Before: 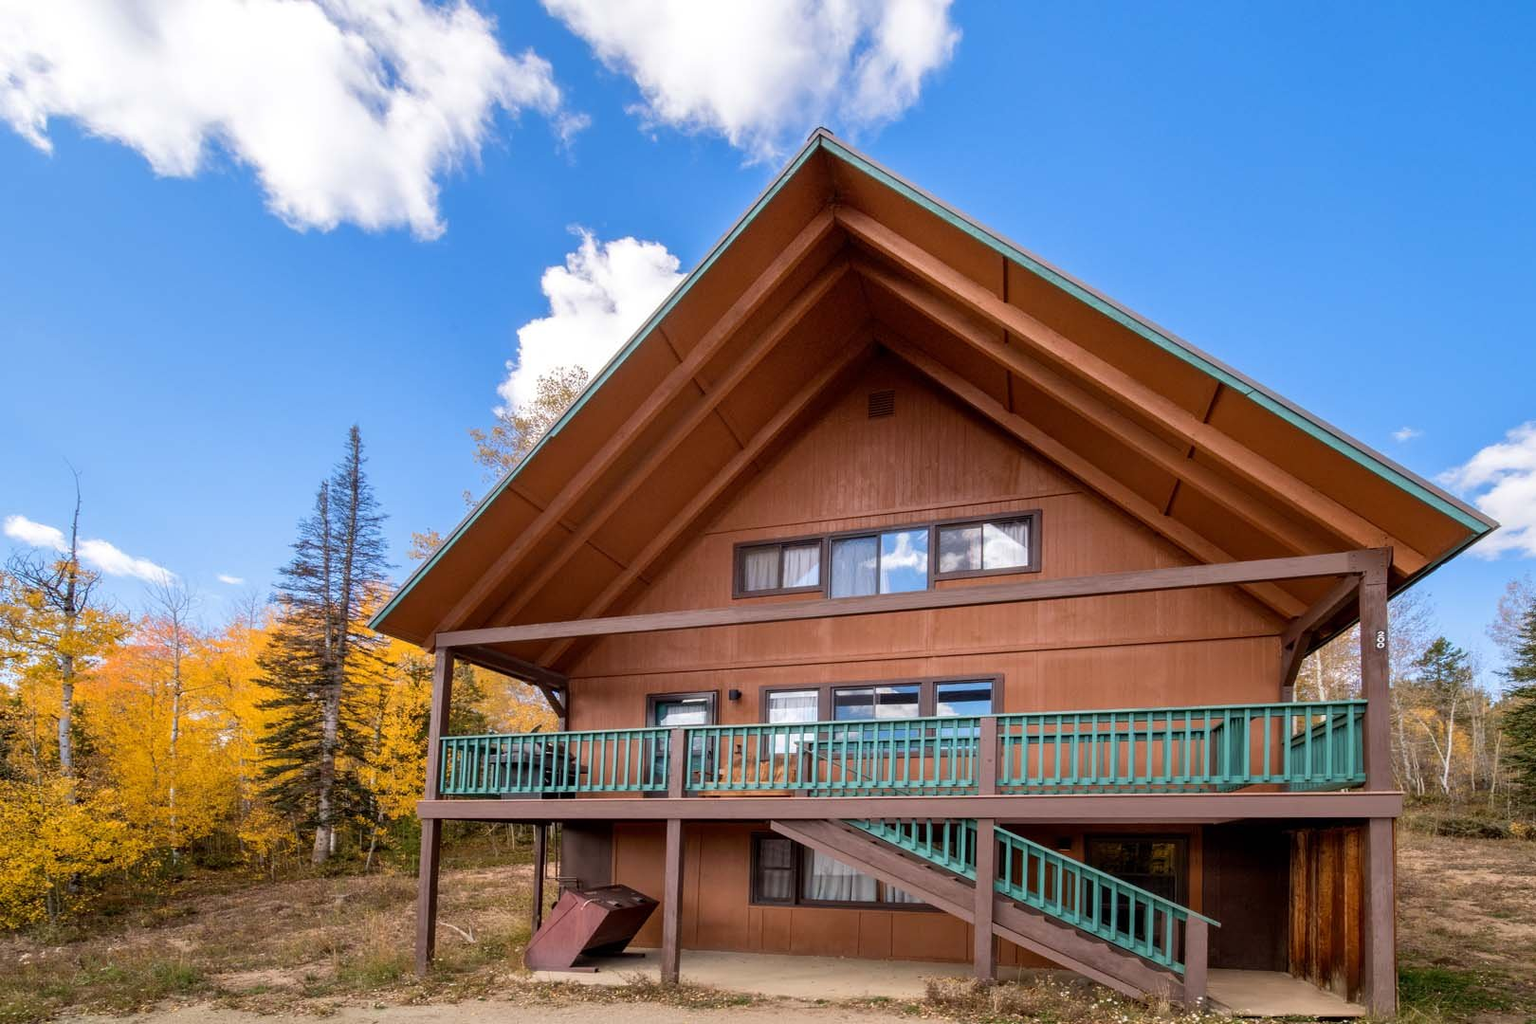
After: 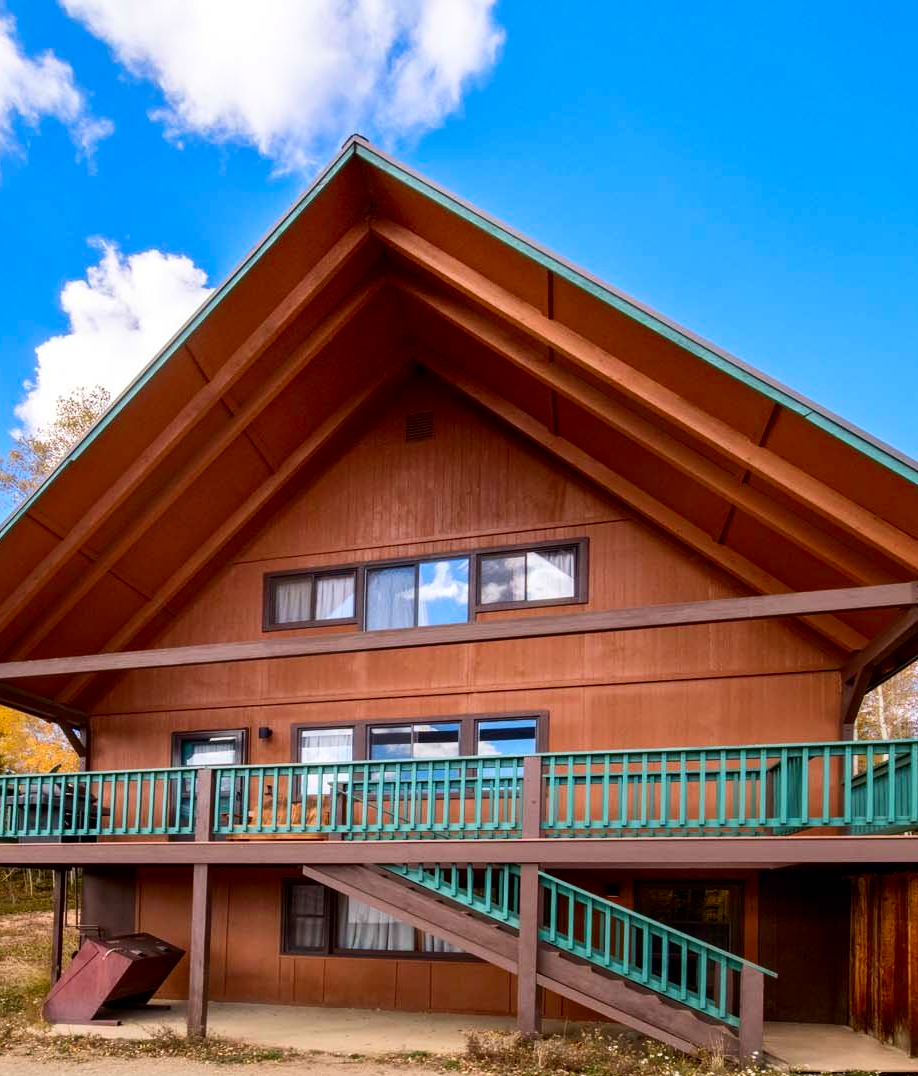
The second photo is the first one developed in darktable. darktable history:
contrast brightness saturation: contrast 0.174, saturation 0.299
crop: left 31.513%, top 0.014%, right 11.577%
